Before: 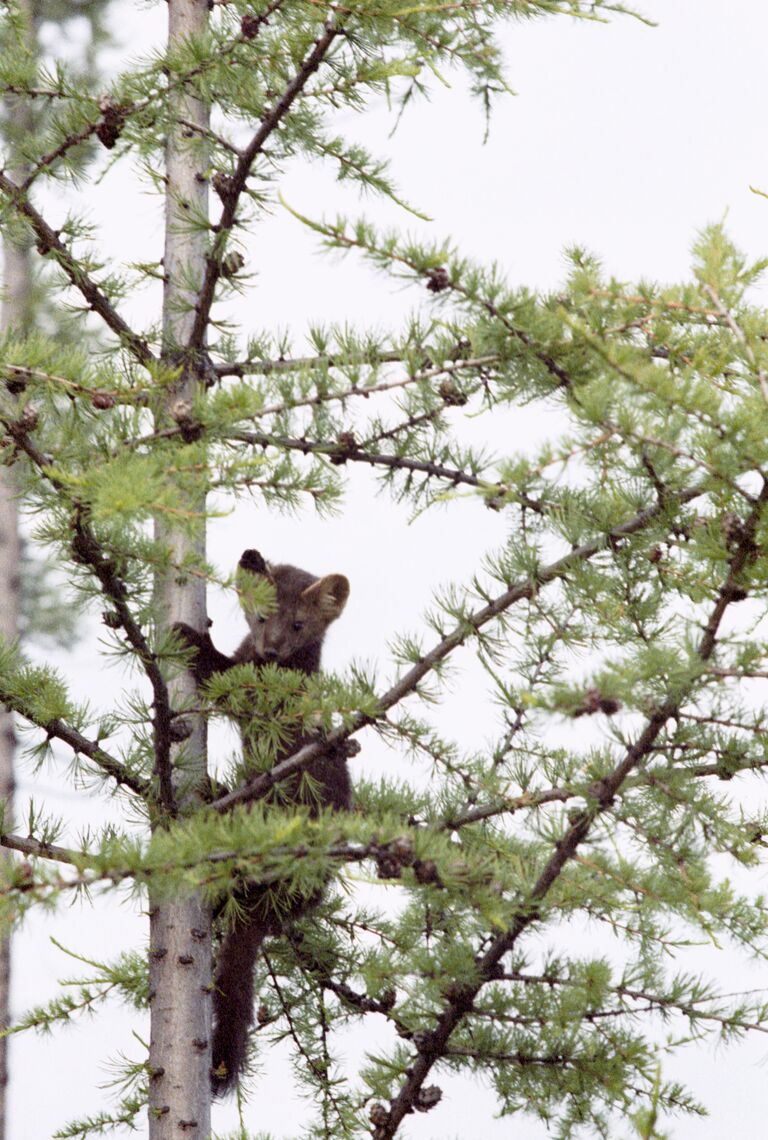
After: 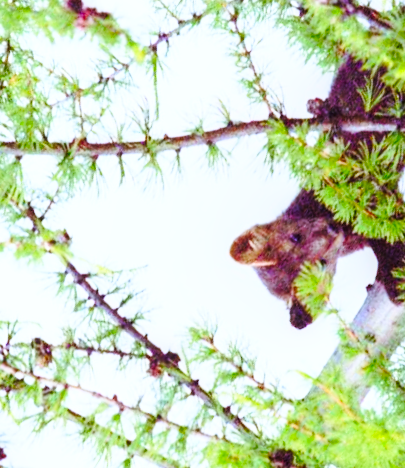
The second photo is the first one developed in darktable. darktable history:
shadows and highlights: shadows 1.02, highlights 40.59
contrast brightness saturation: brightness 0.089, saturation 0.192
crop and rotate: angle 147.92°, left 9.098%, top 15.596%, right 4.497%, bottom 17.119%
color correction: highlights b* -0.06, saturation 1.82
local contrast: detail 114%
base curve: curves: ch0 [(0, 0) (0.028, 0.03) (0.121, 0.232) (0.46, 0.748) (0.859, 0.968) (1, 1)], preserve colors none
color calibration: illuminant custom, x 0.368, y 0.373, temperature 4345.87 K
